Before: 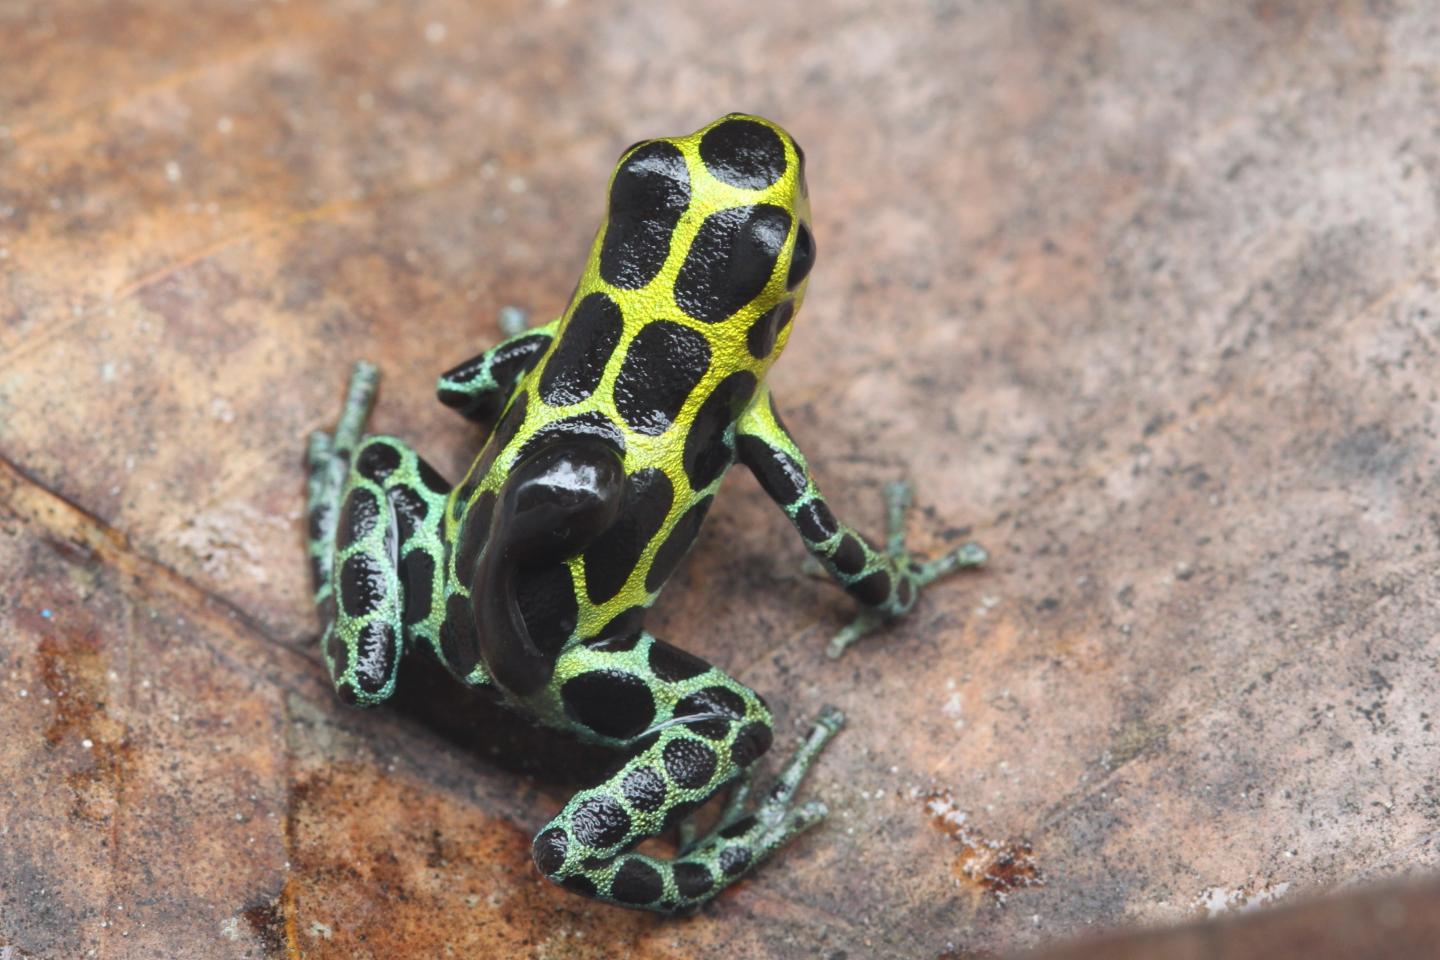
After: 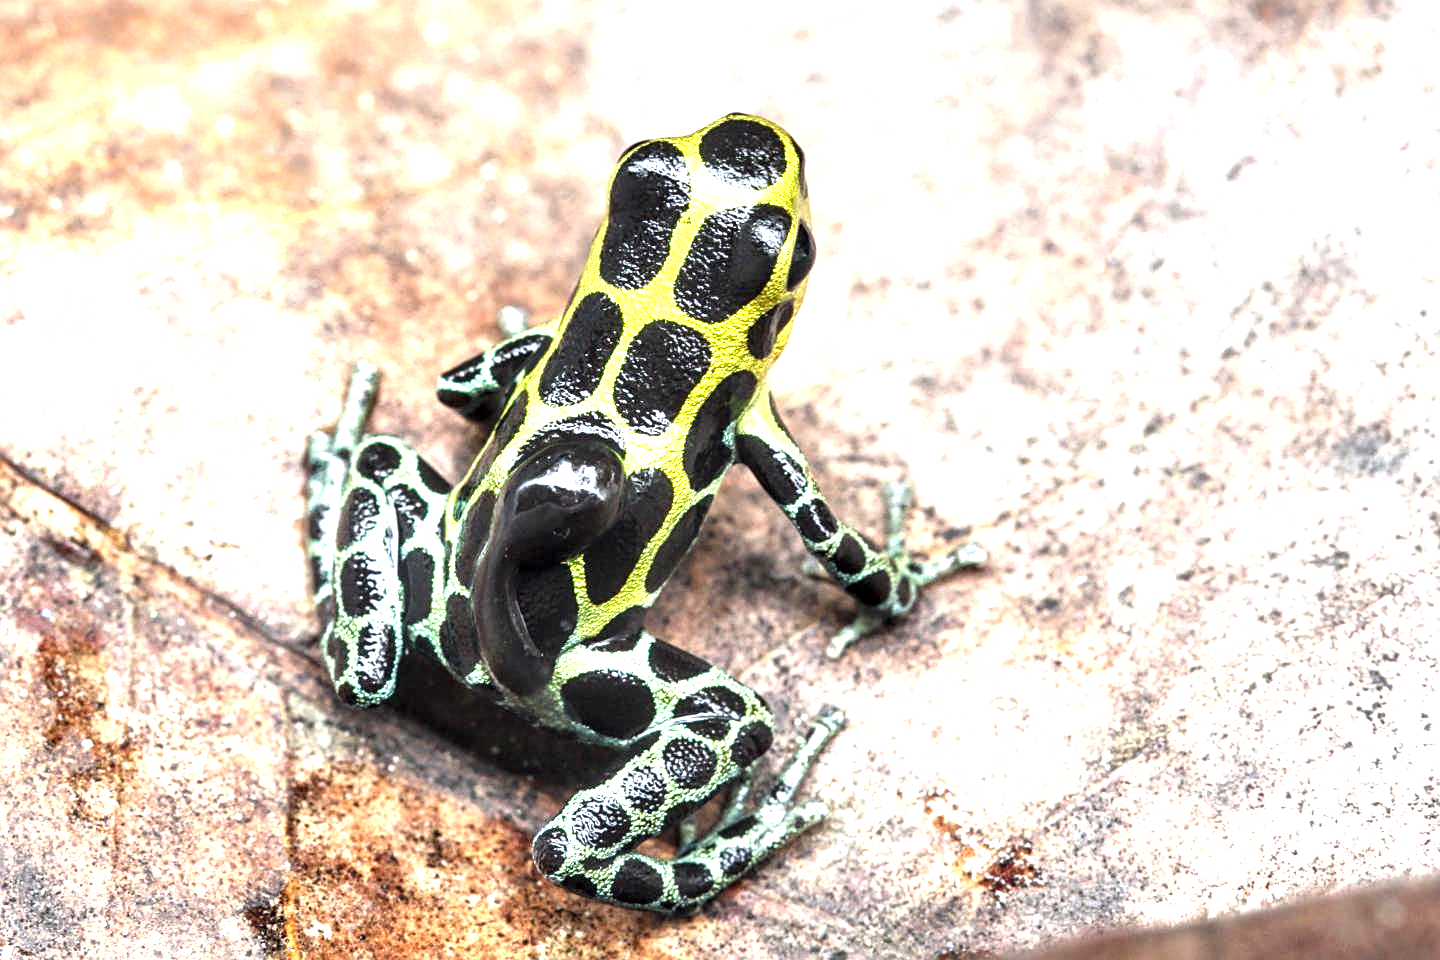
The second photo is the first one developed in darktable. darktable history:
local contrast: highlights 81%, shadows 58%, detail 175%, midtone range 0.607
exposure: black level correction 0, exposure 1.517 EV, compensate exposure bias true, compensate highlight preservation false
sharpen: on, module defaults
